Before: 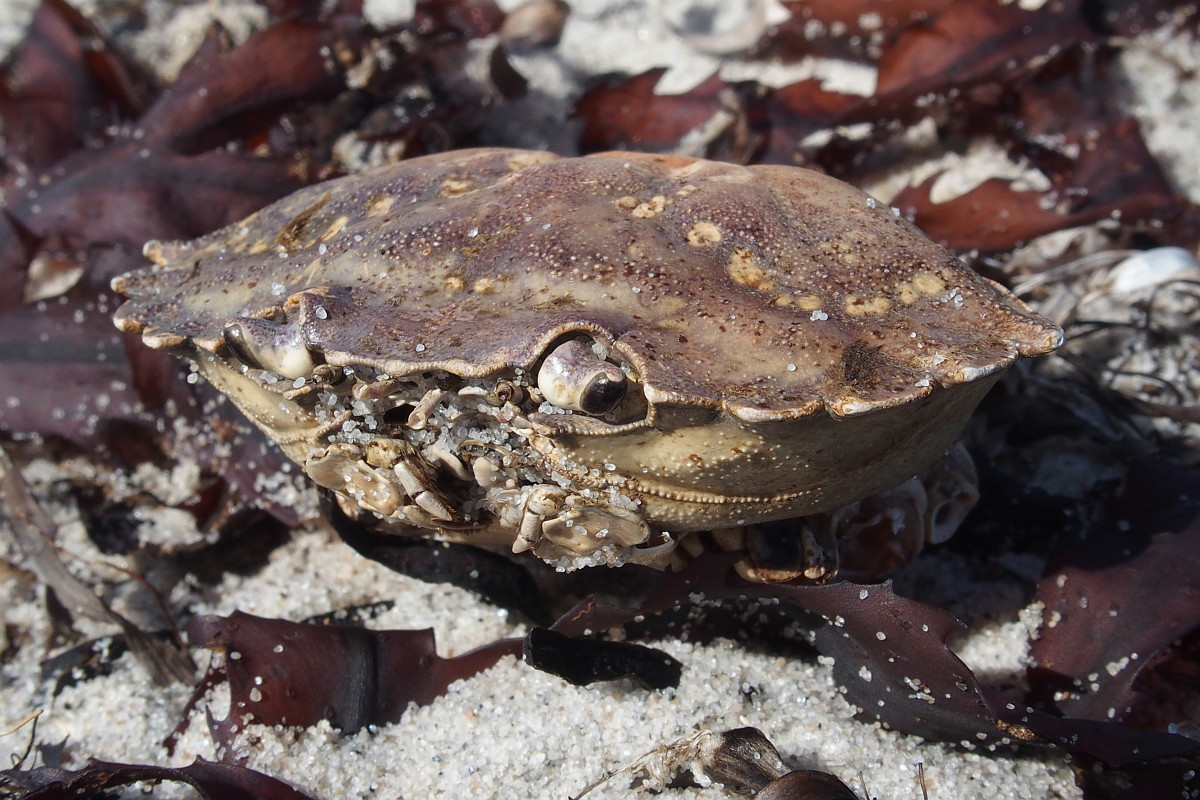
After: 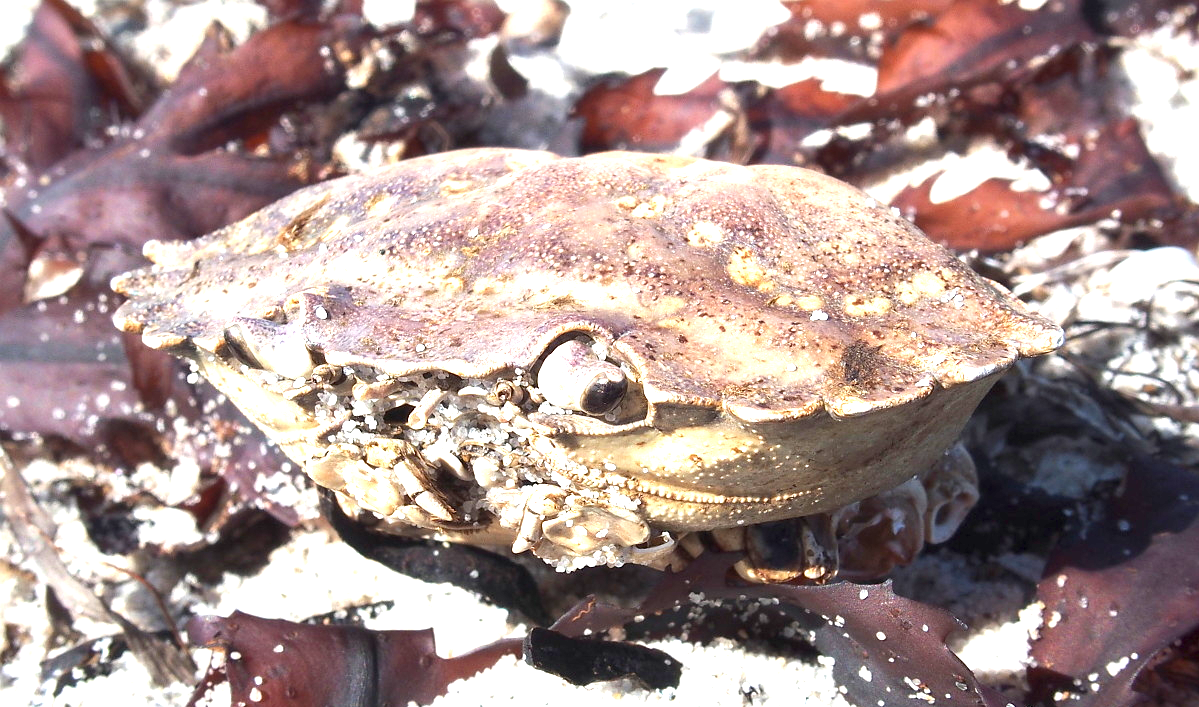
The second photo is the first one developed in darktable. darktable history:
crop and rotate: top 0%, bottom 11.556%
exposure: black level correction 0.001, exposure 1.638 EV, compensate exposure bias true, compensate highlight preservation false
